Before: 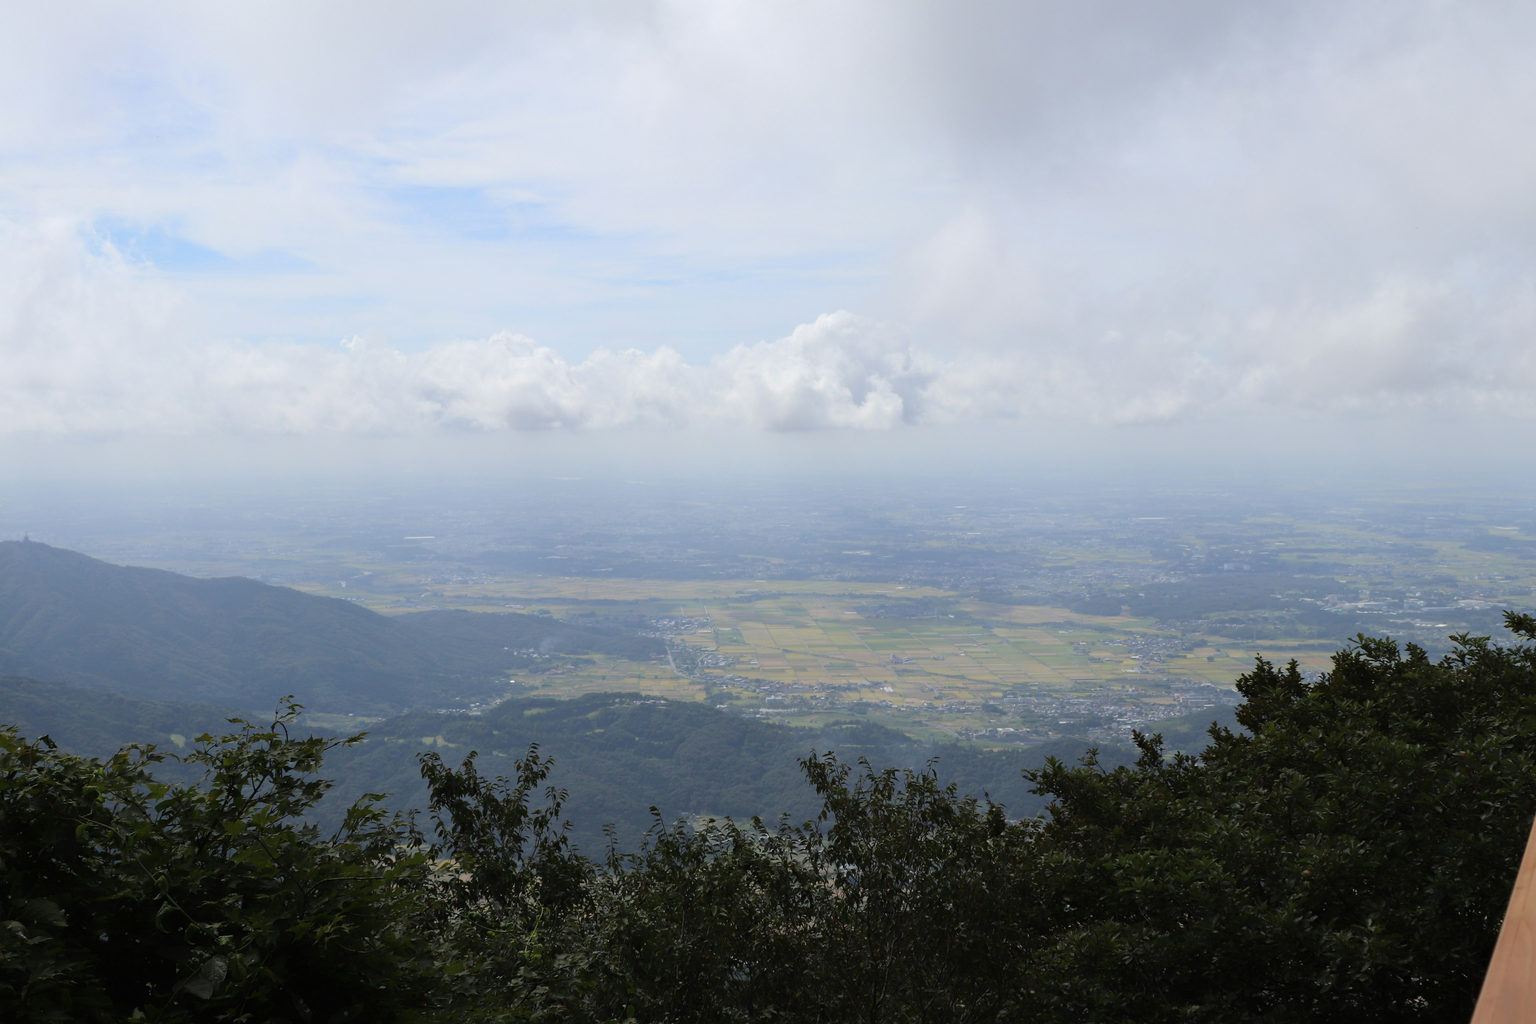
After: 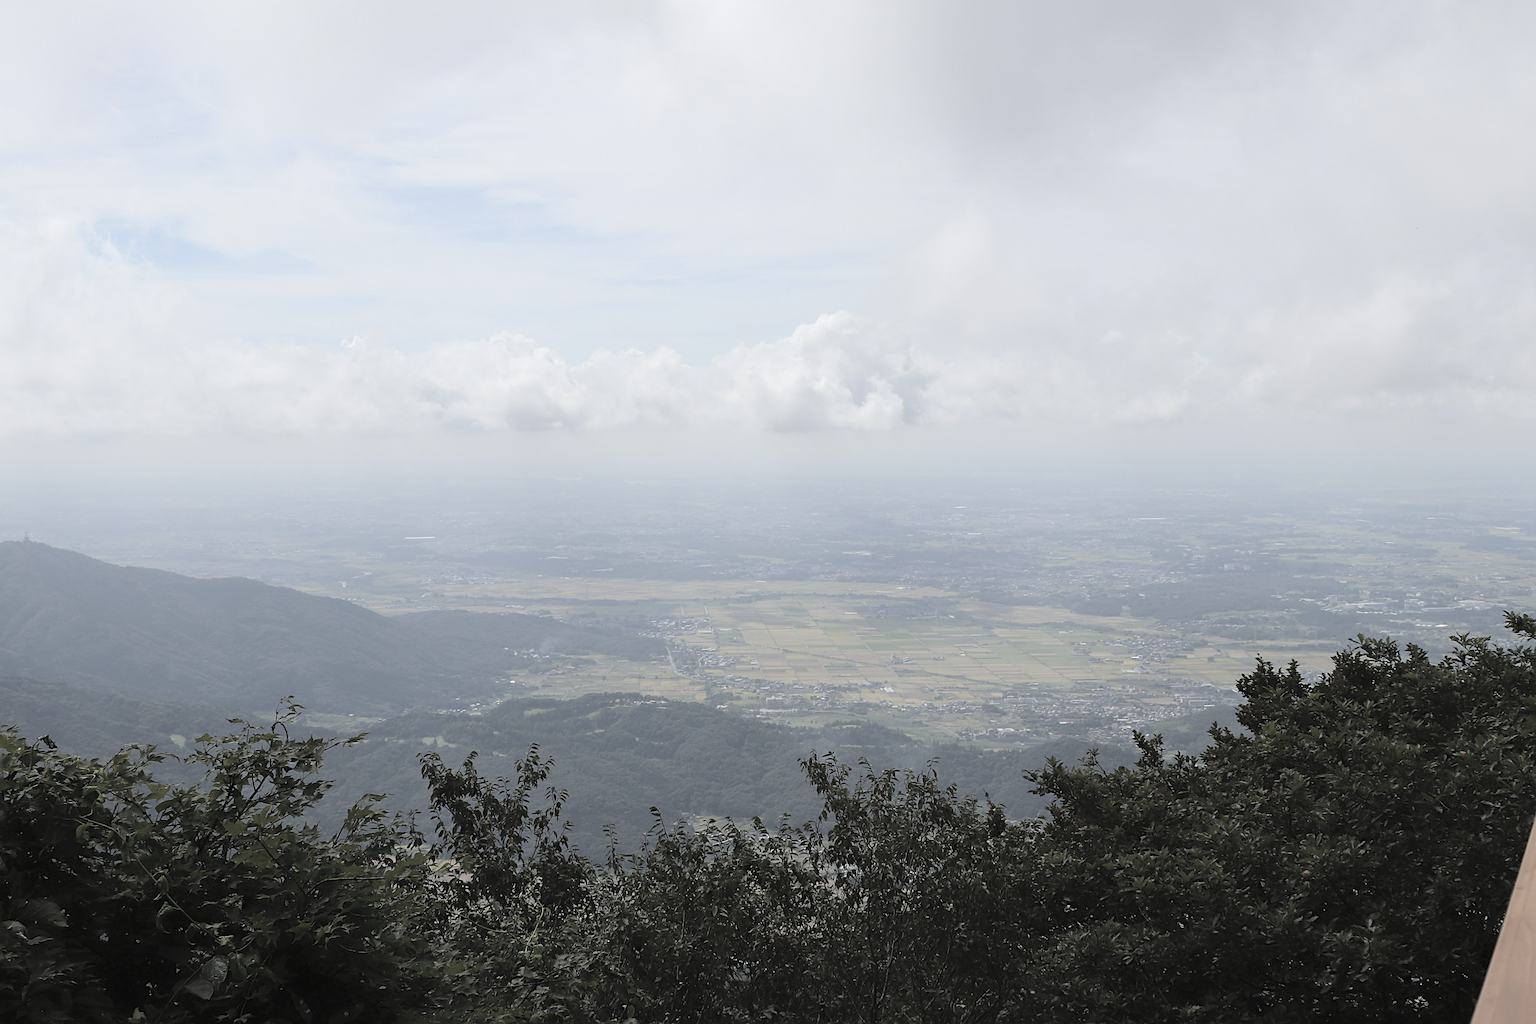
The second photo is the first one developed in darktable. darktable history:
color calibration: illuminant same as pipeline (D50), x 0.346, y 0.359, temperature 5002.42 K
contrast brightness saturation: brightness 0.18, saturation -0.5
sharpen: radius 2.584, amount 0.688
